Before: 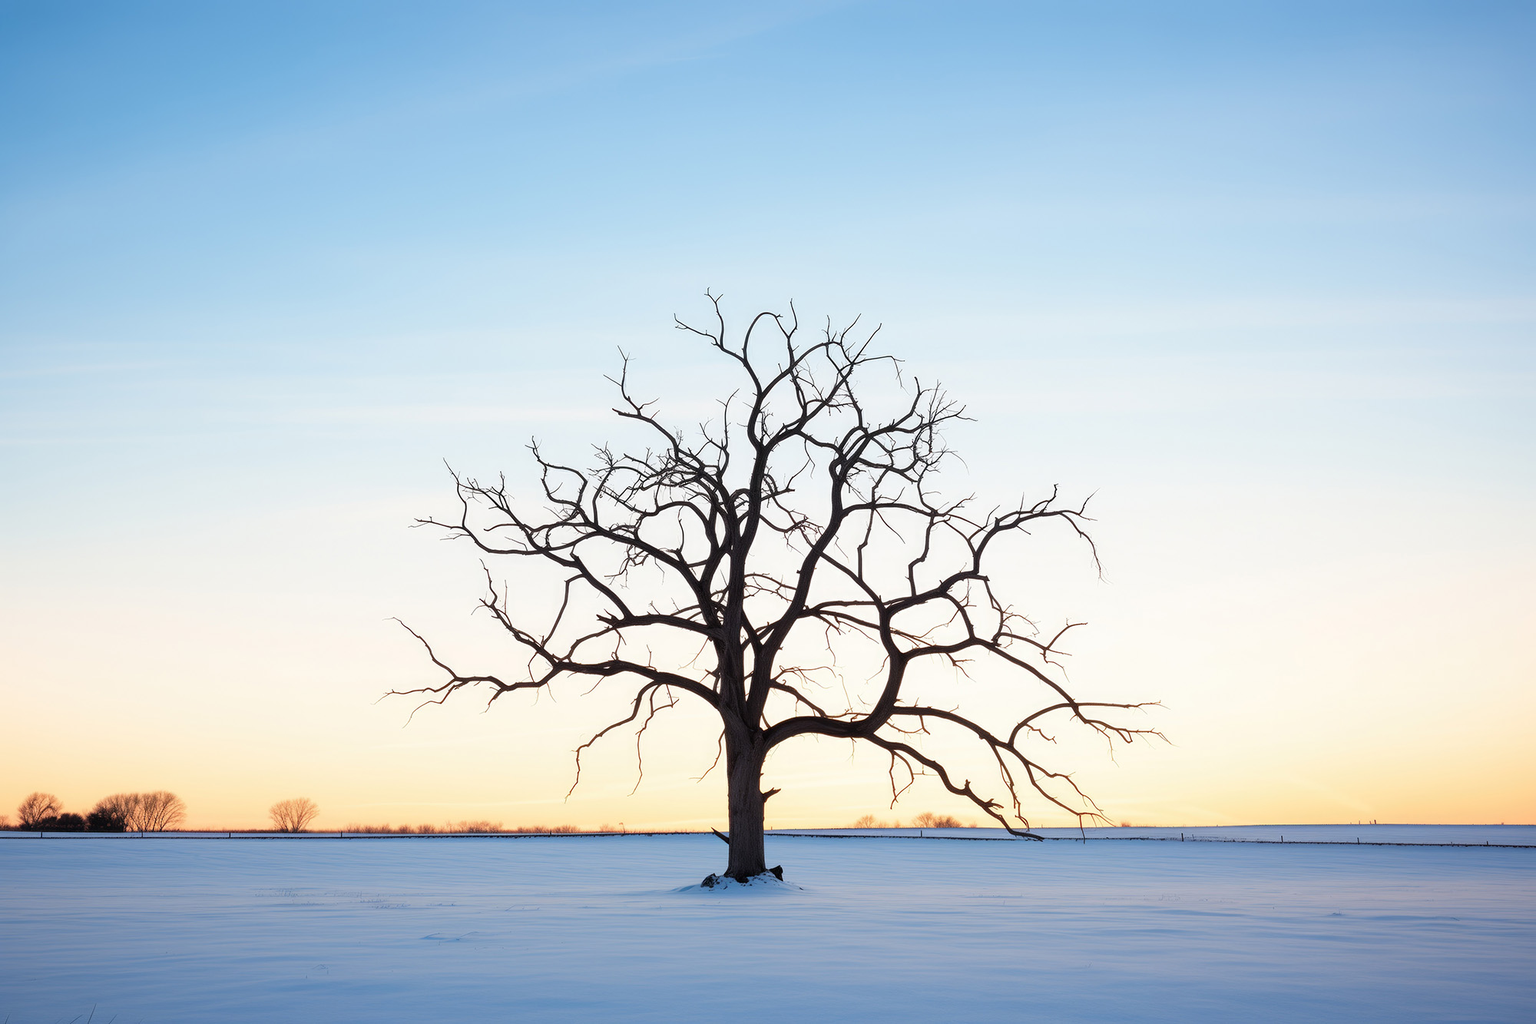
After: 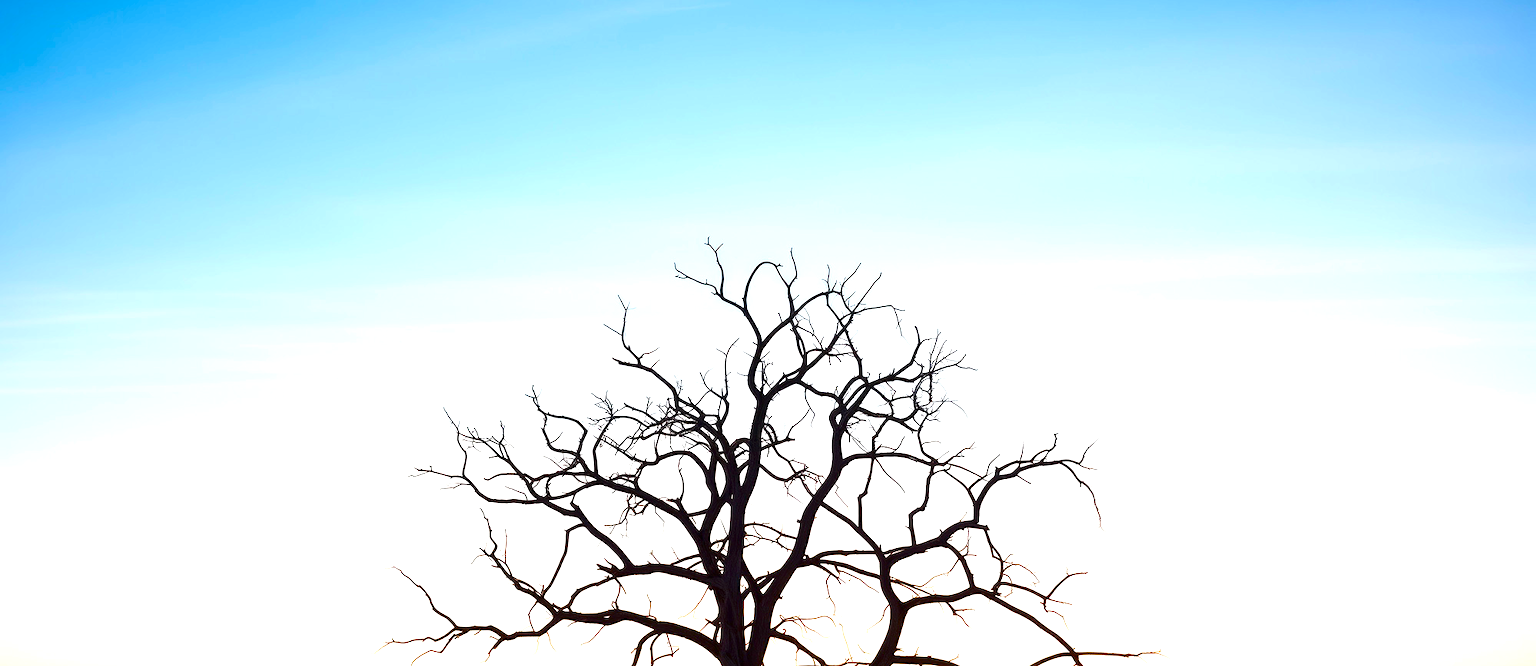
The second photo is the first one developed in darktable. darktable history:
exposure: black level correction 0, exposure 0.499 EV, compensate highlight preservation false
crop and rotate: top 4.958%, bottom 29.882%
color balance rgb: perceptual saturation grading › global saturation 0.076%, perceptual saturation grading › highlights -18.63%, perceptual saturation grading › mid-tones 6.939%, perceptual saturation grading › shadows 28.153%, global vibrance 50.474%
contrast brightness saturation: contrast 0.099, brightness -0.257, saturation 0.136
